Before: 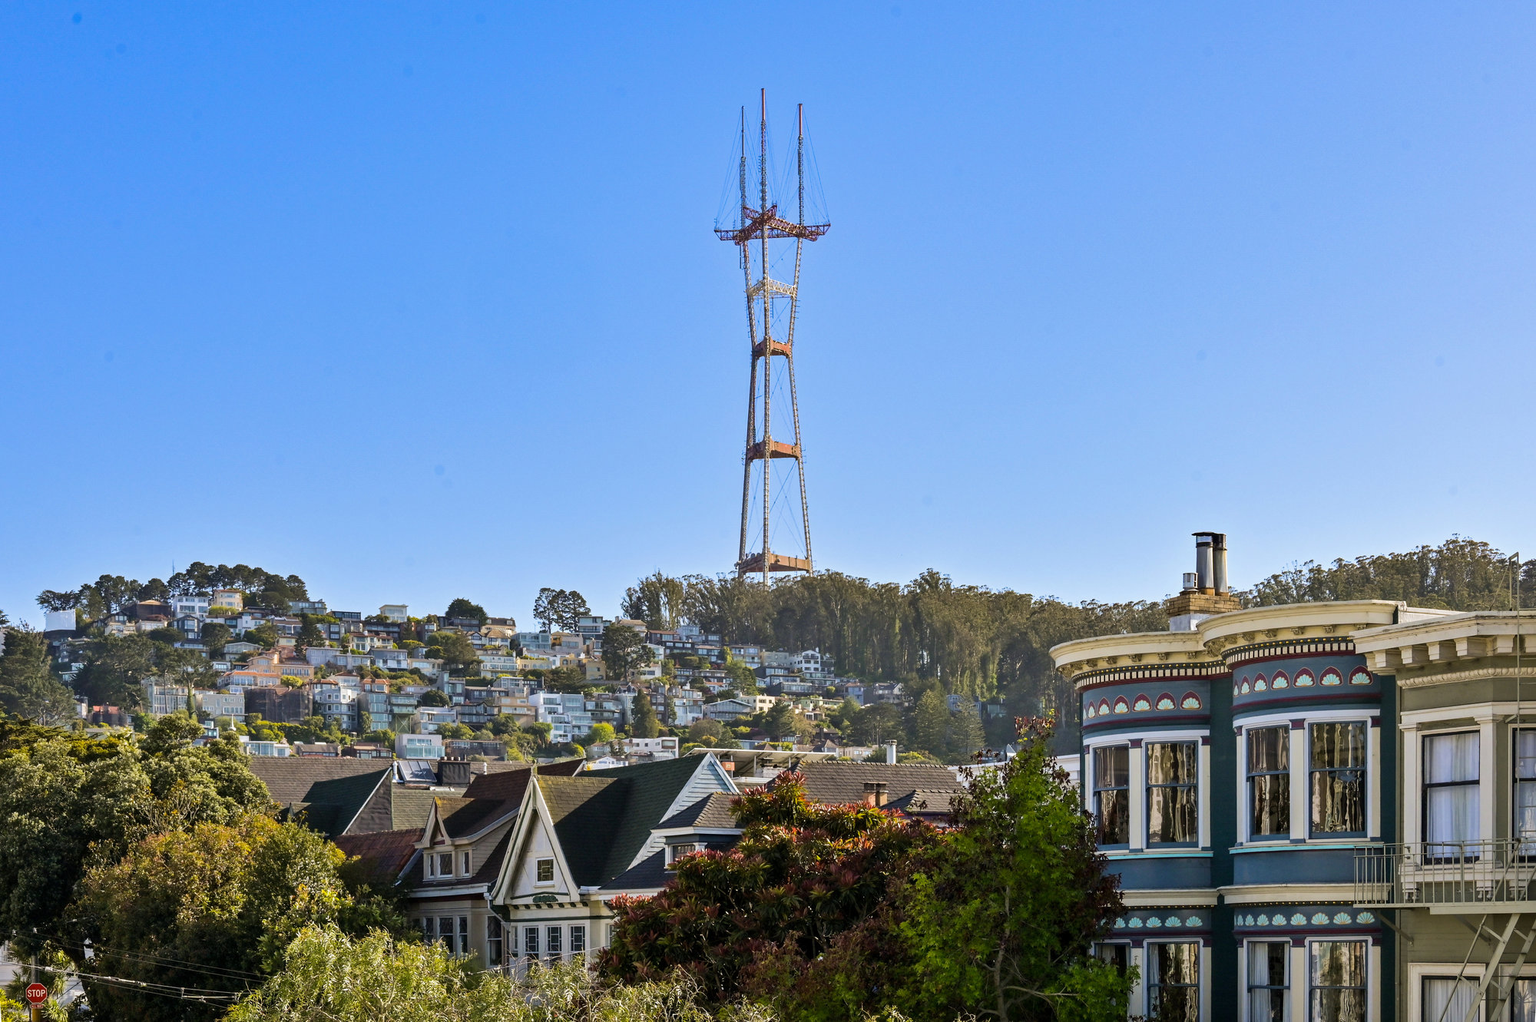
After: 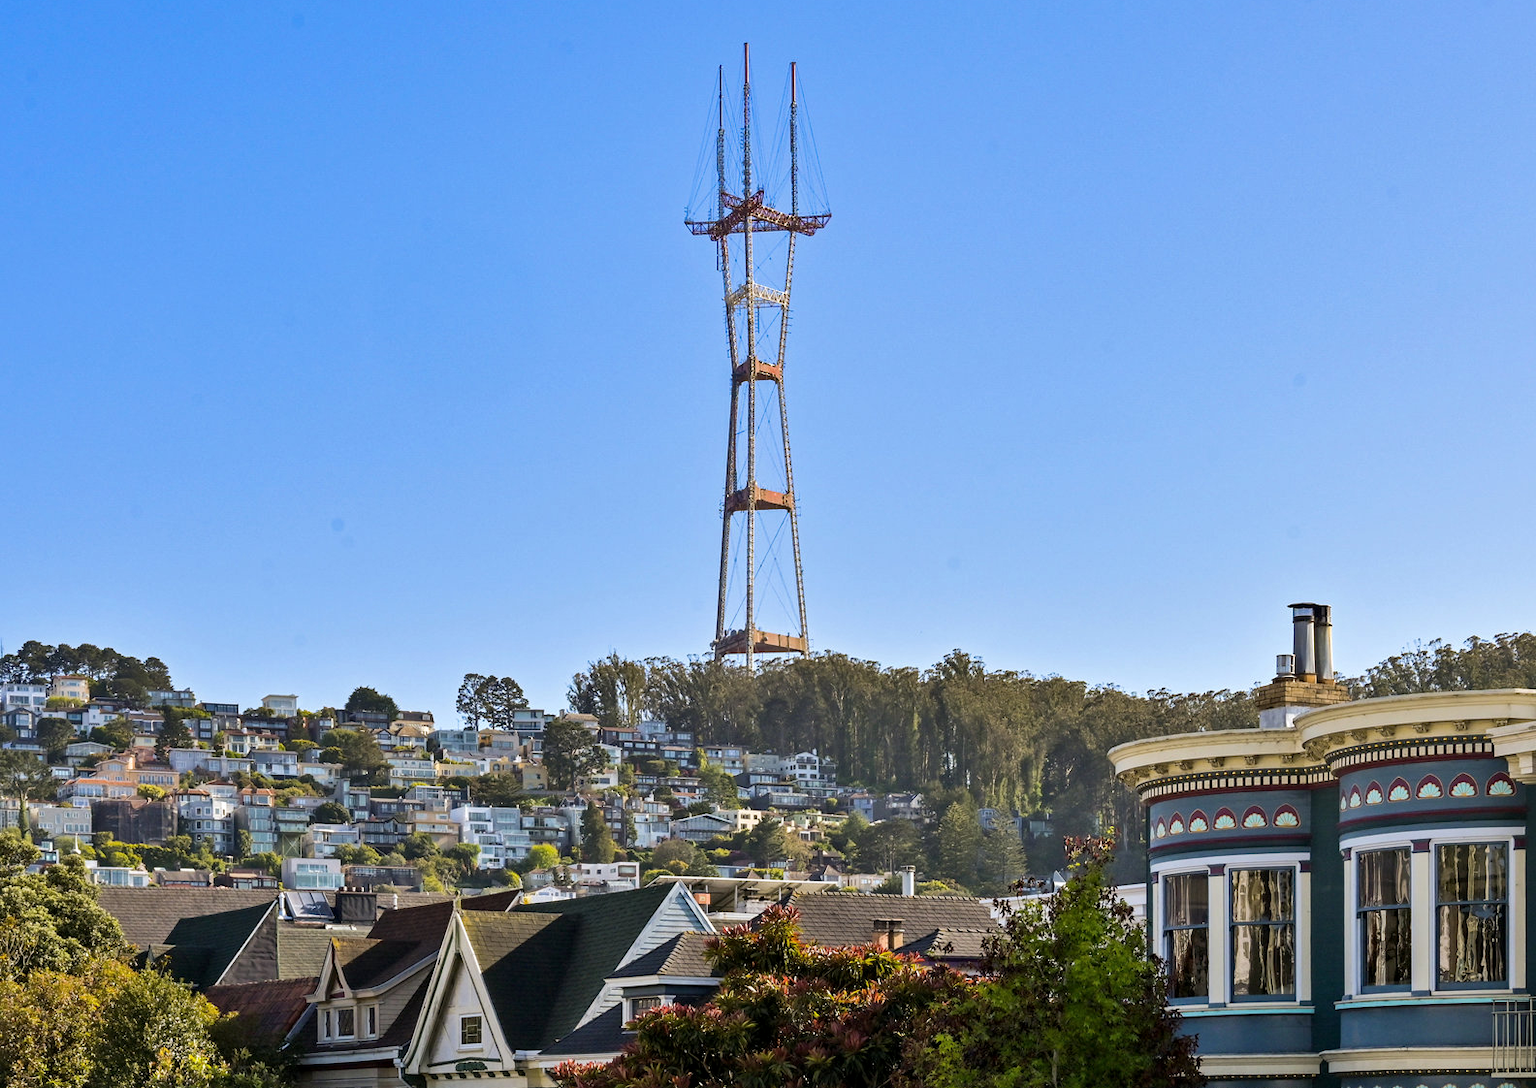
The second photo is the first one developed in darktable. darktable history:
local contrast: mode bilateral grid, contrast 20, coarseness 50, detail 120%, midtone range 0.2
crop: left 11.225%, top 5.381%, right 9.565%, bottom 10.314%
